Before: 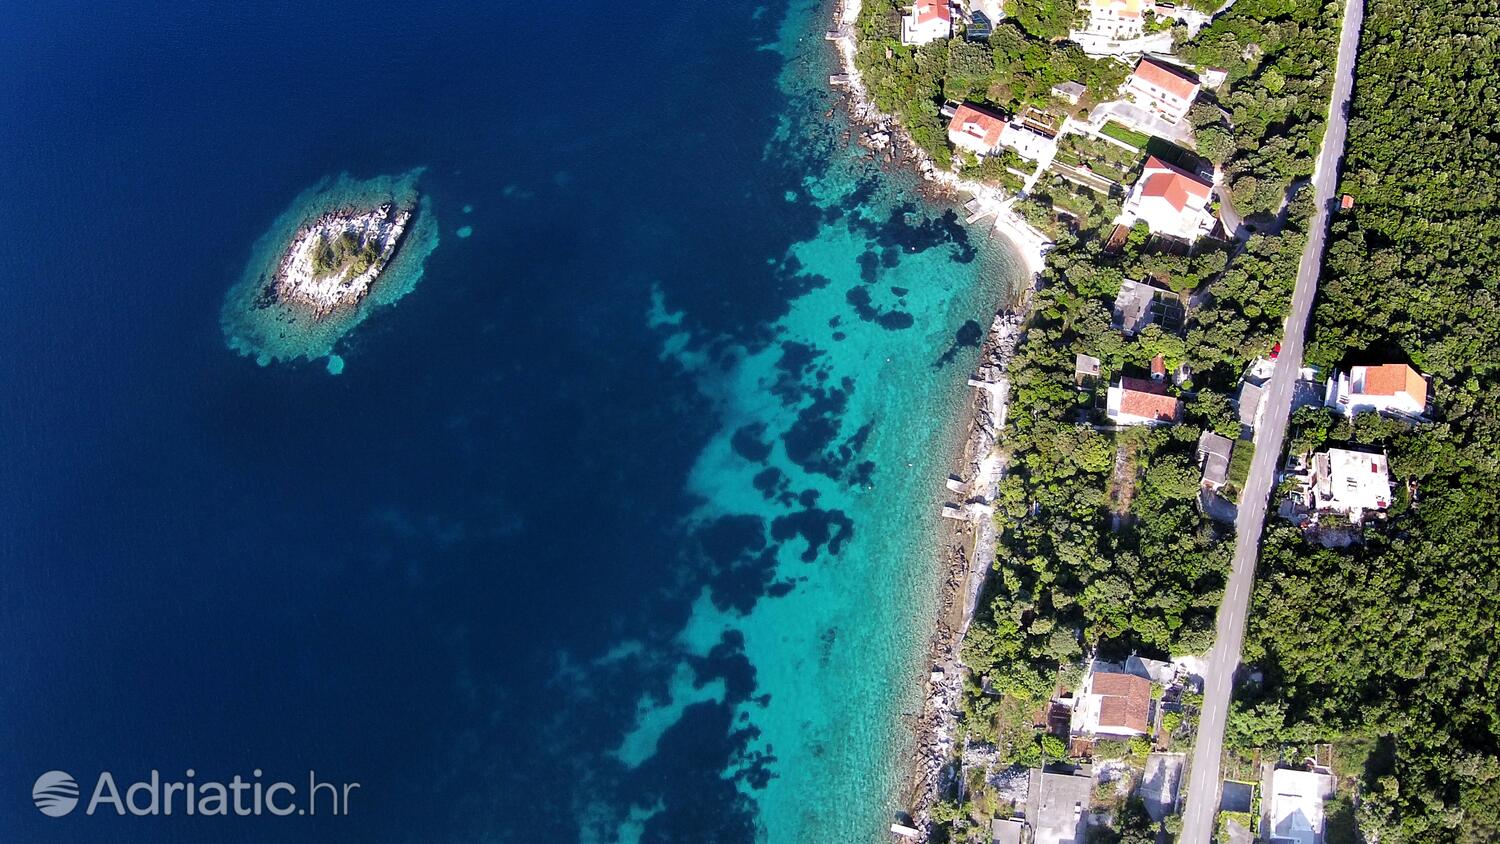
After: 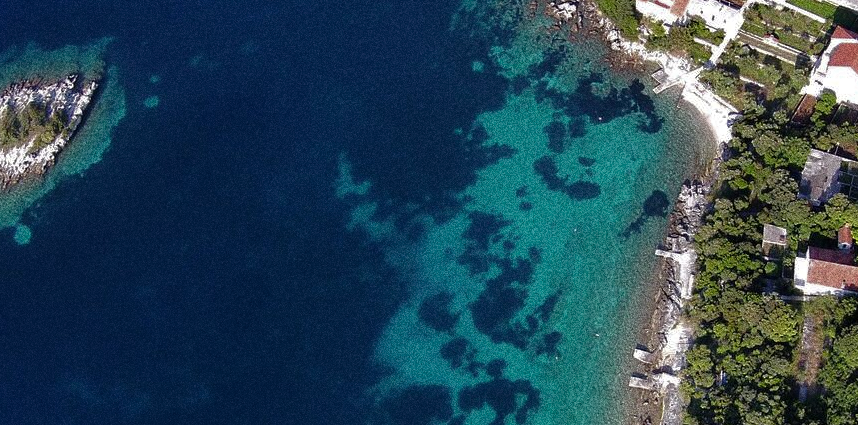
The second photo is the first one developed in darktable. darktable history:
base curve: curves: ch0 [(0, 0) (0.841, 0.609) (1, 1)]
crop: left 20.932%, top 15.471%, right 21.848%, bottom 34.081%
grain: coarseness 10.62 ISO, strength 55.56%
